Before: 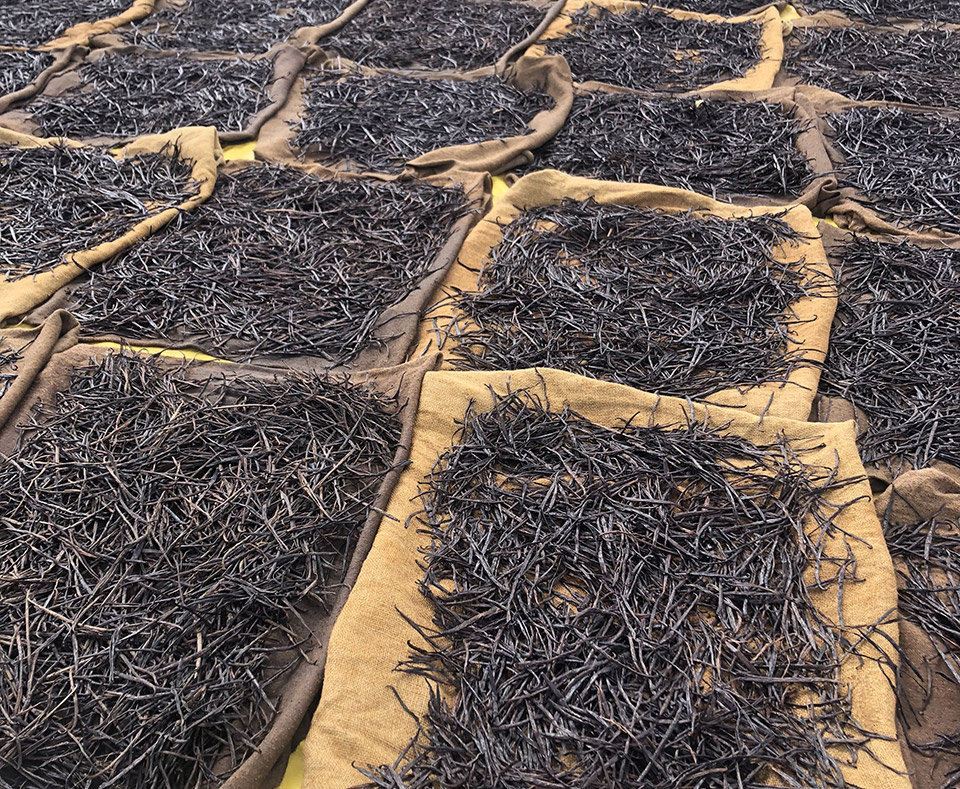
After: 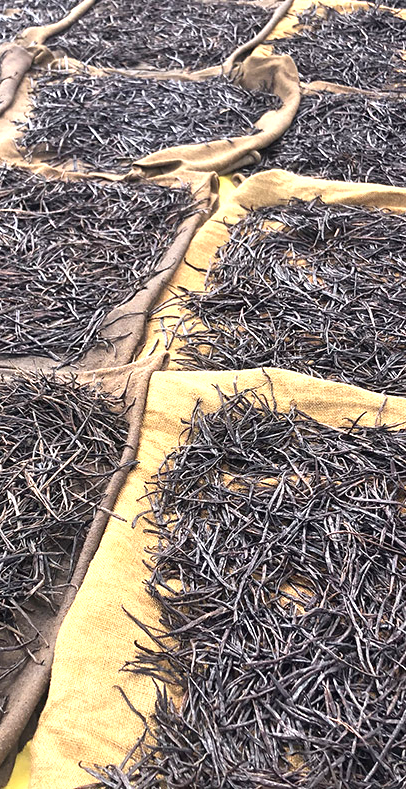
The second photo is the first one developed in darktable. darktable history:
crop: left 28.447%, right 29.179%
exposure: black level correction 0, exposure 1 EV, compensate highlight preservation false
